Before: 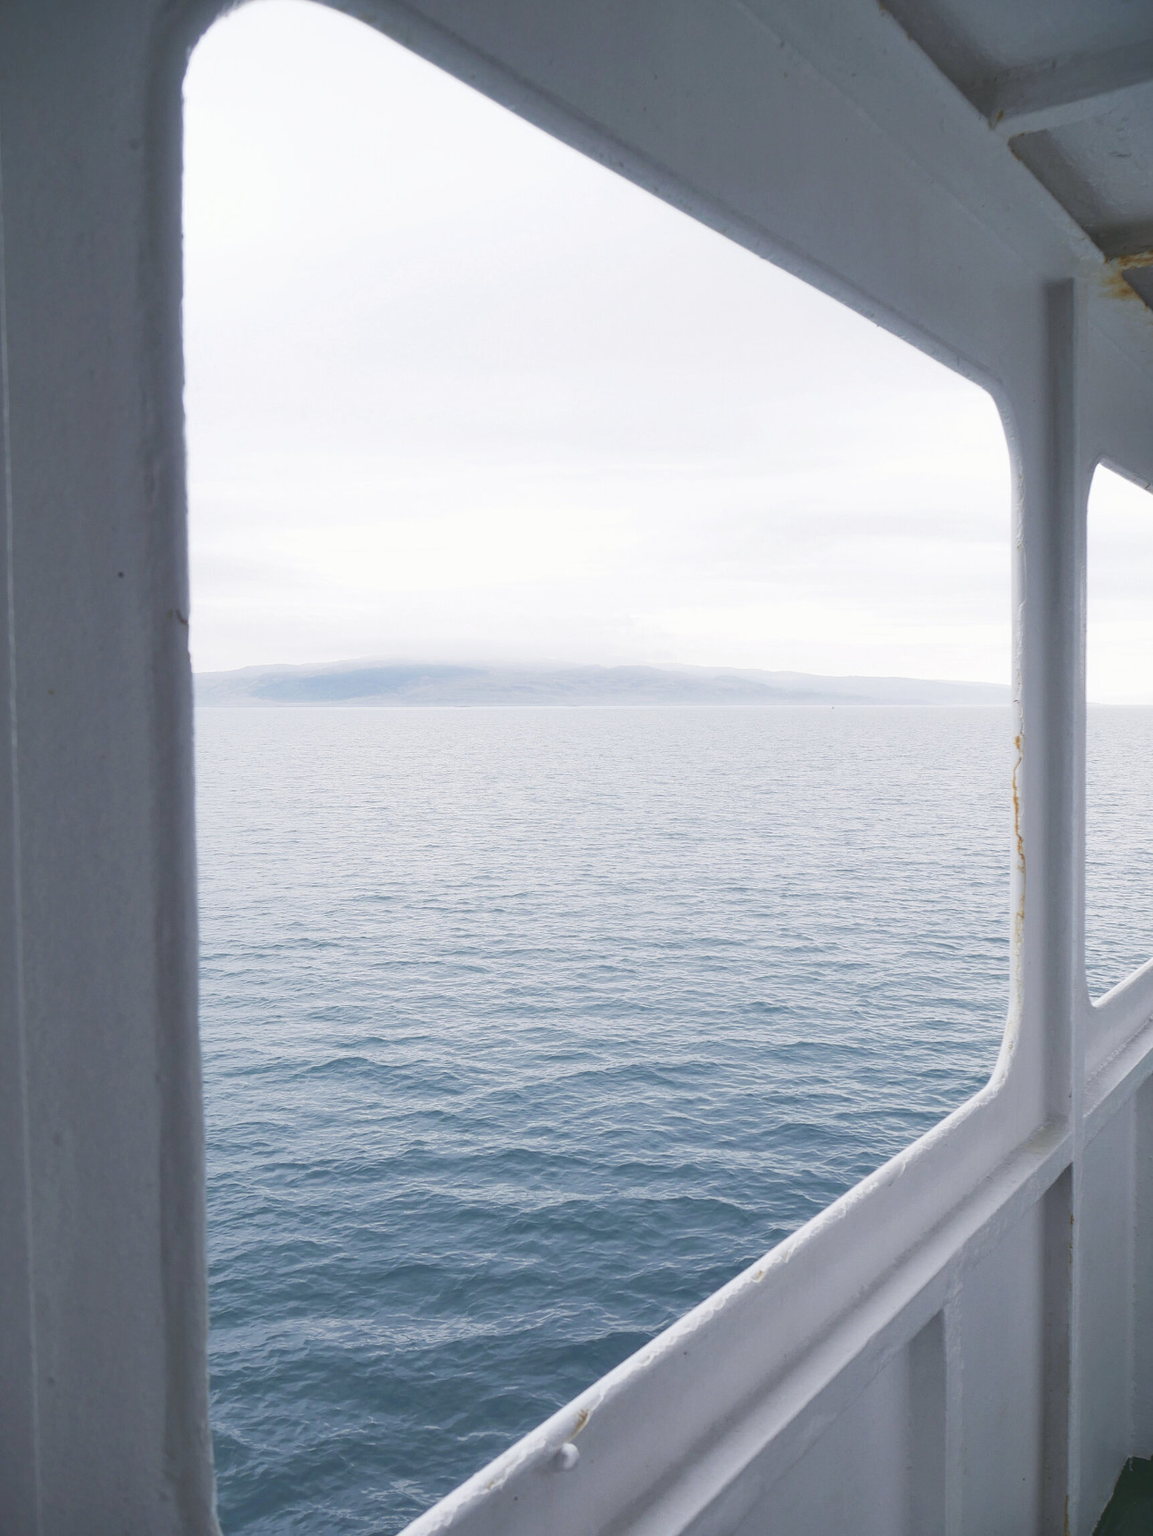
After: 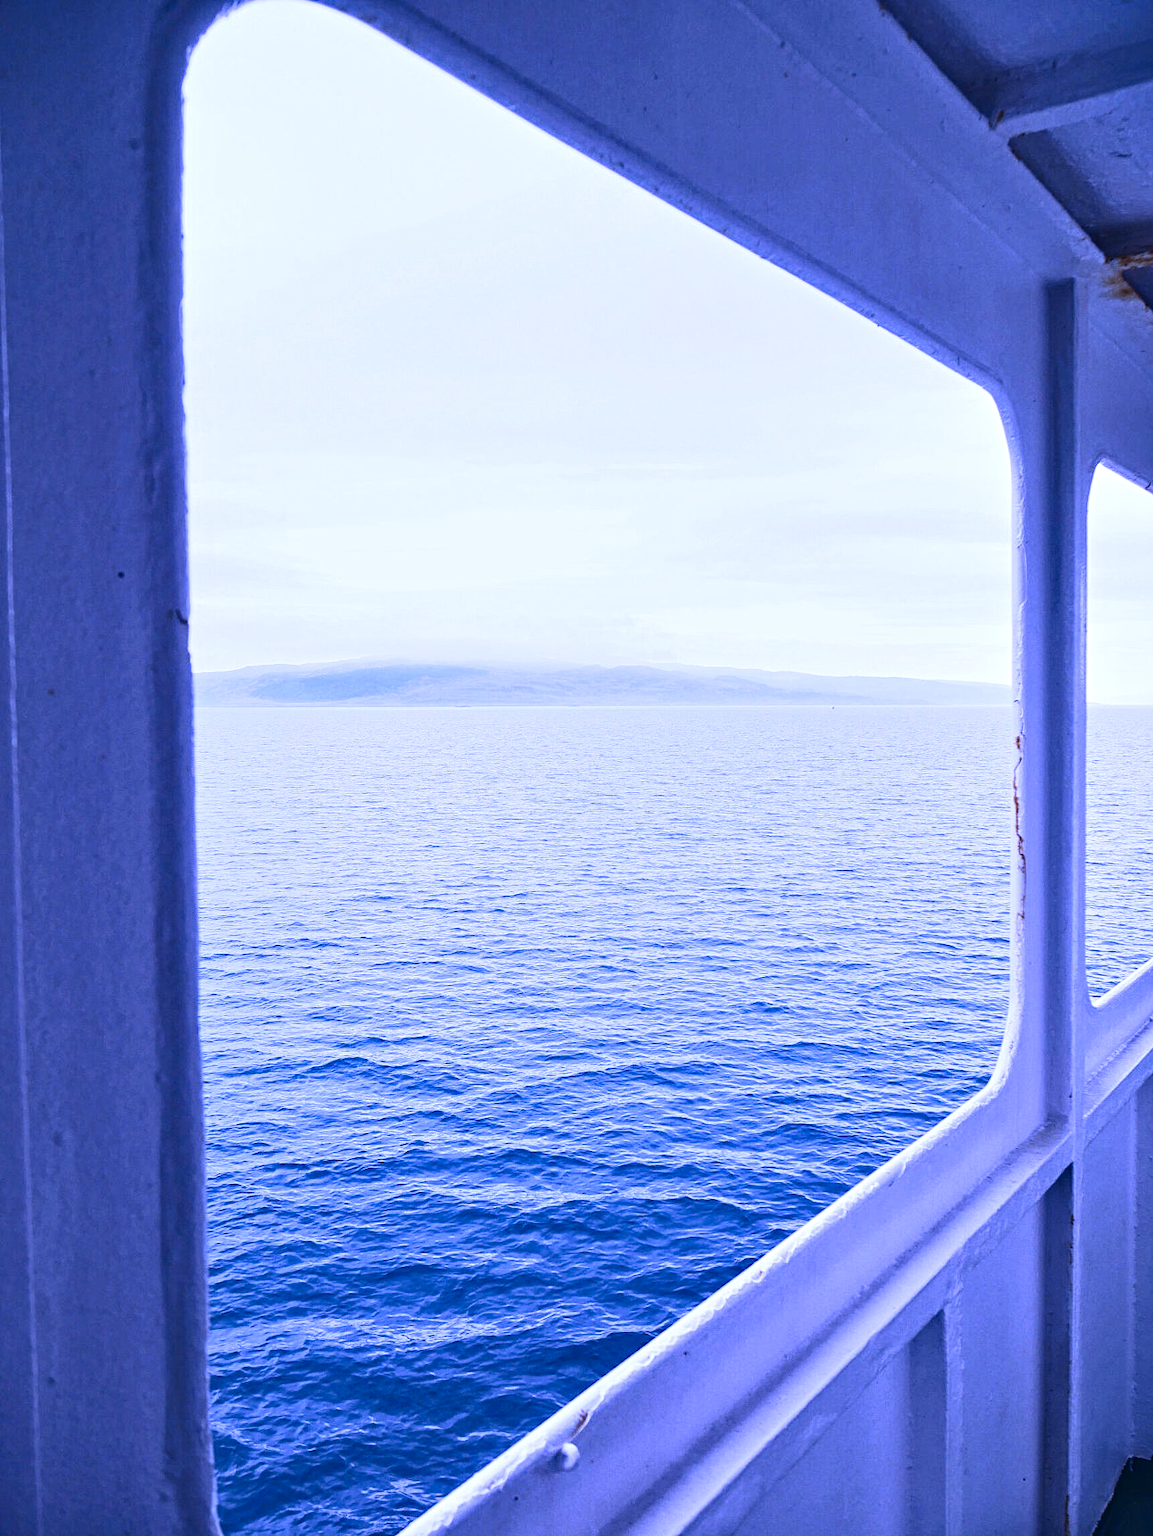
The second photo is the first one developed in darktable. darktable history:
contrast brightness saturation: contrast 0.21, brightness -0.11, saturation 0.21
contrast equalizer: octaves 7, y [[0.5, 0.542, 0.583, 0.625, 0.667, 0.708], [0.5 ×6], [0.5 ×6], [0 ×6], [0 ×6]]
white balance: red 0.98, blue 1.61
